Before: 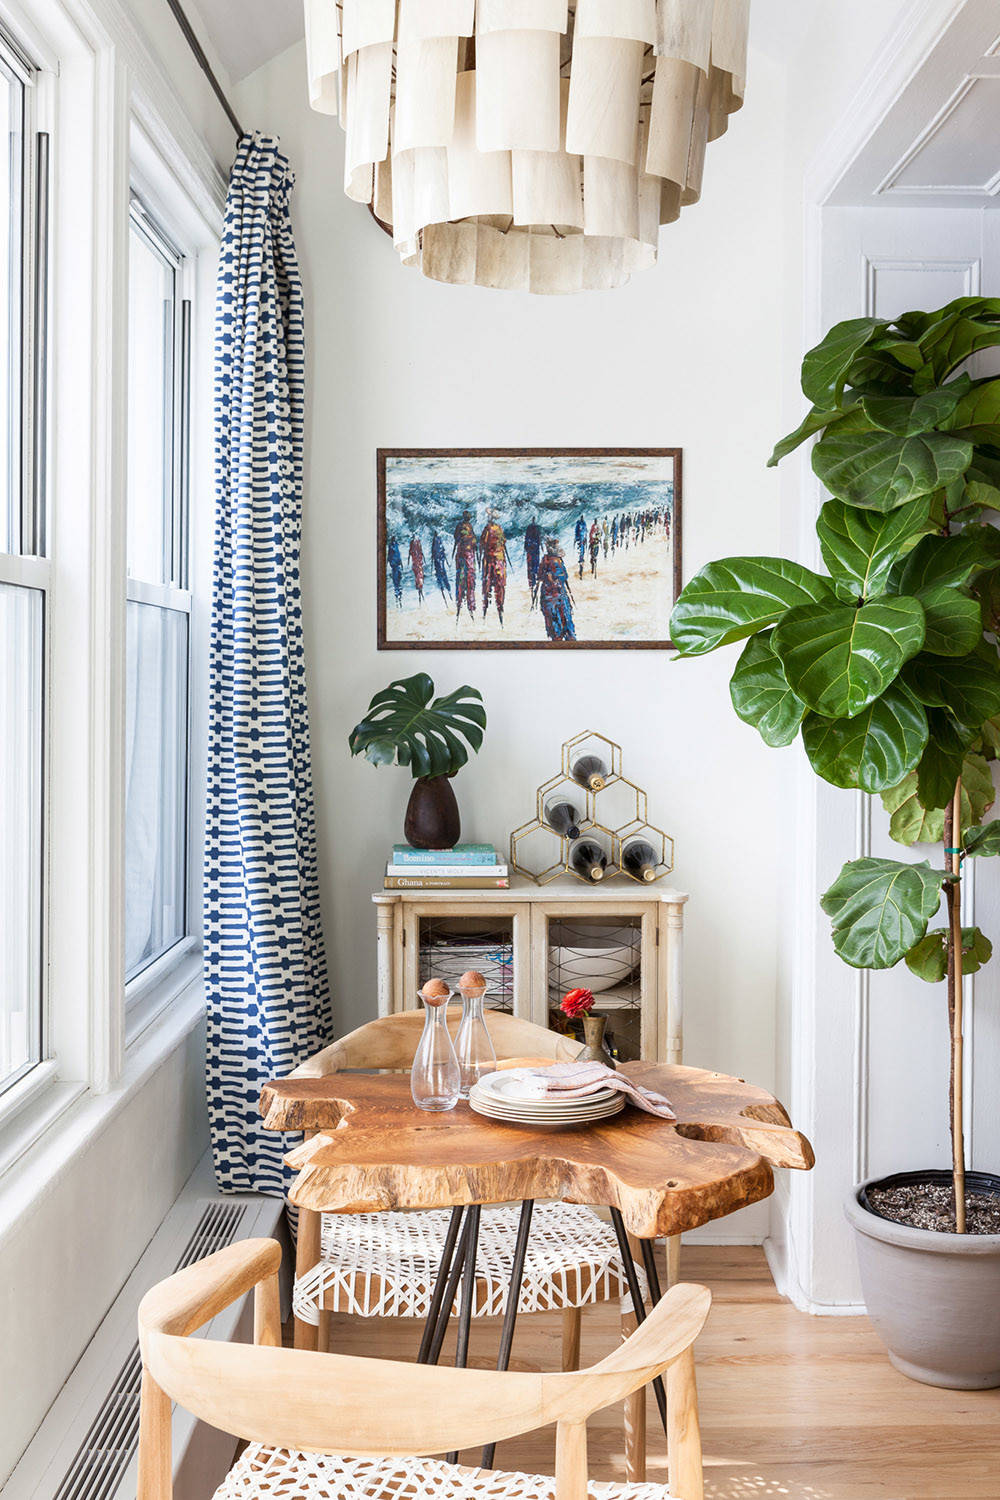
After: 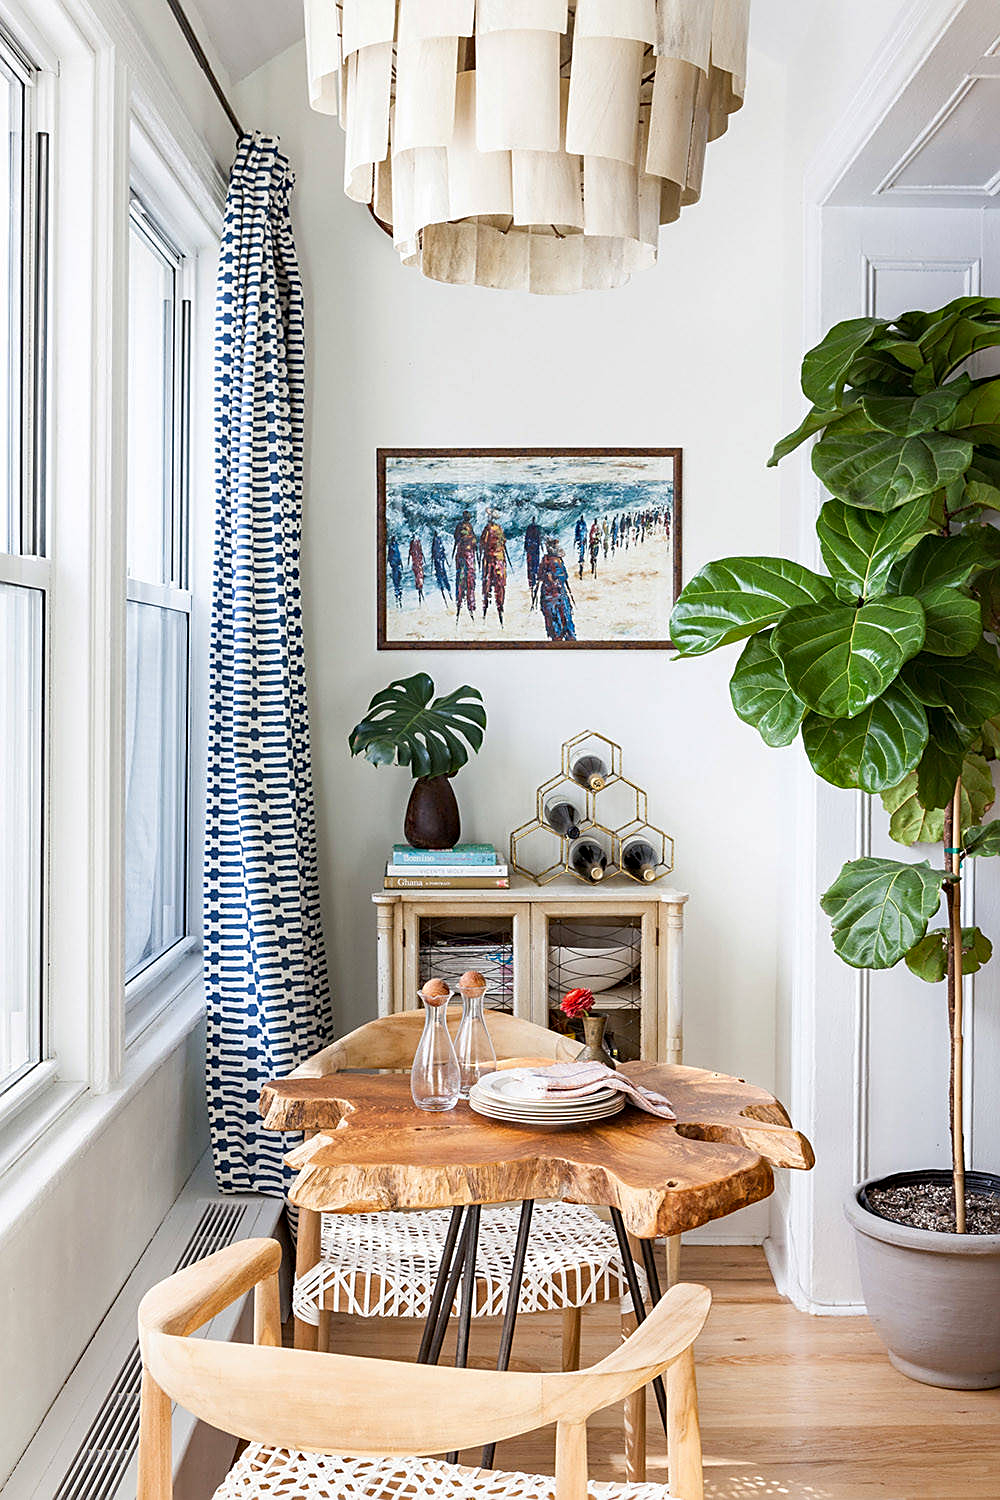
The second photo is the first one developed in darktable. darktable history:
haze removal: strength 0.283, distance 0.251, compatibility mode true, adaptive false
sharpen: on, module defaults
